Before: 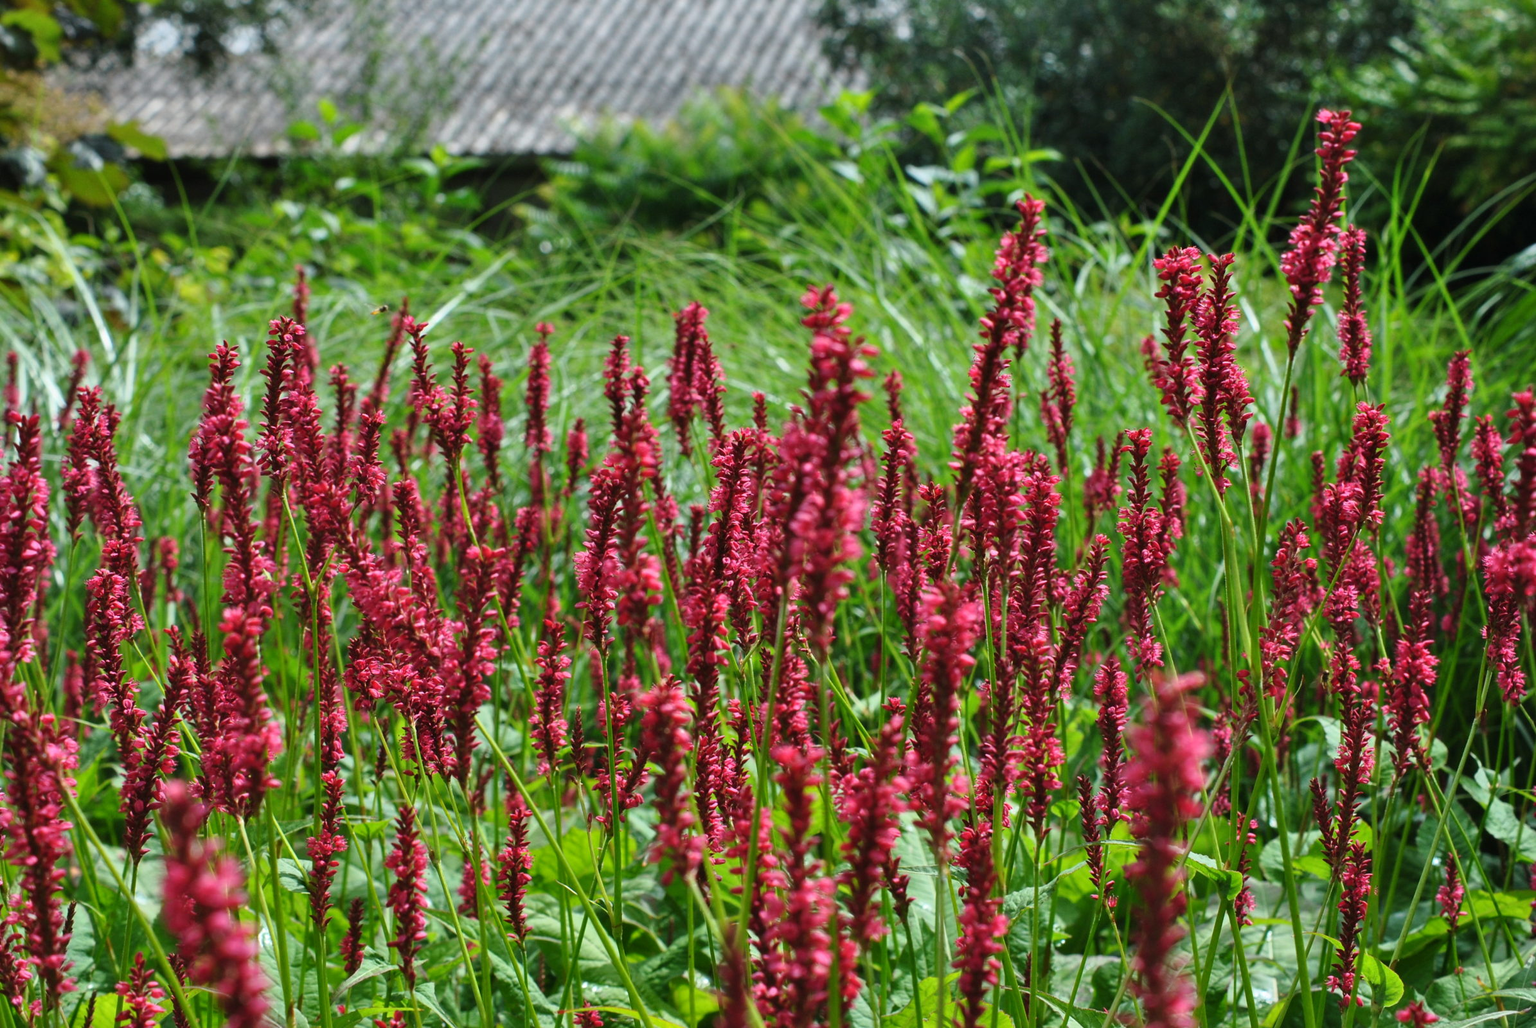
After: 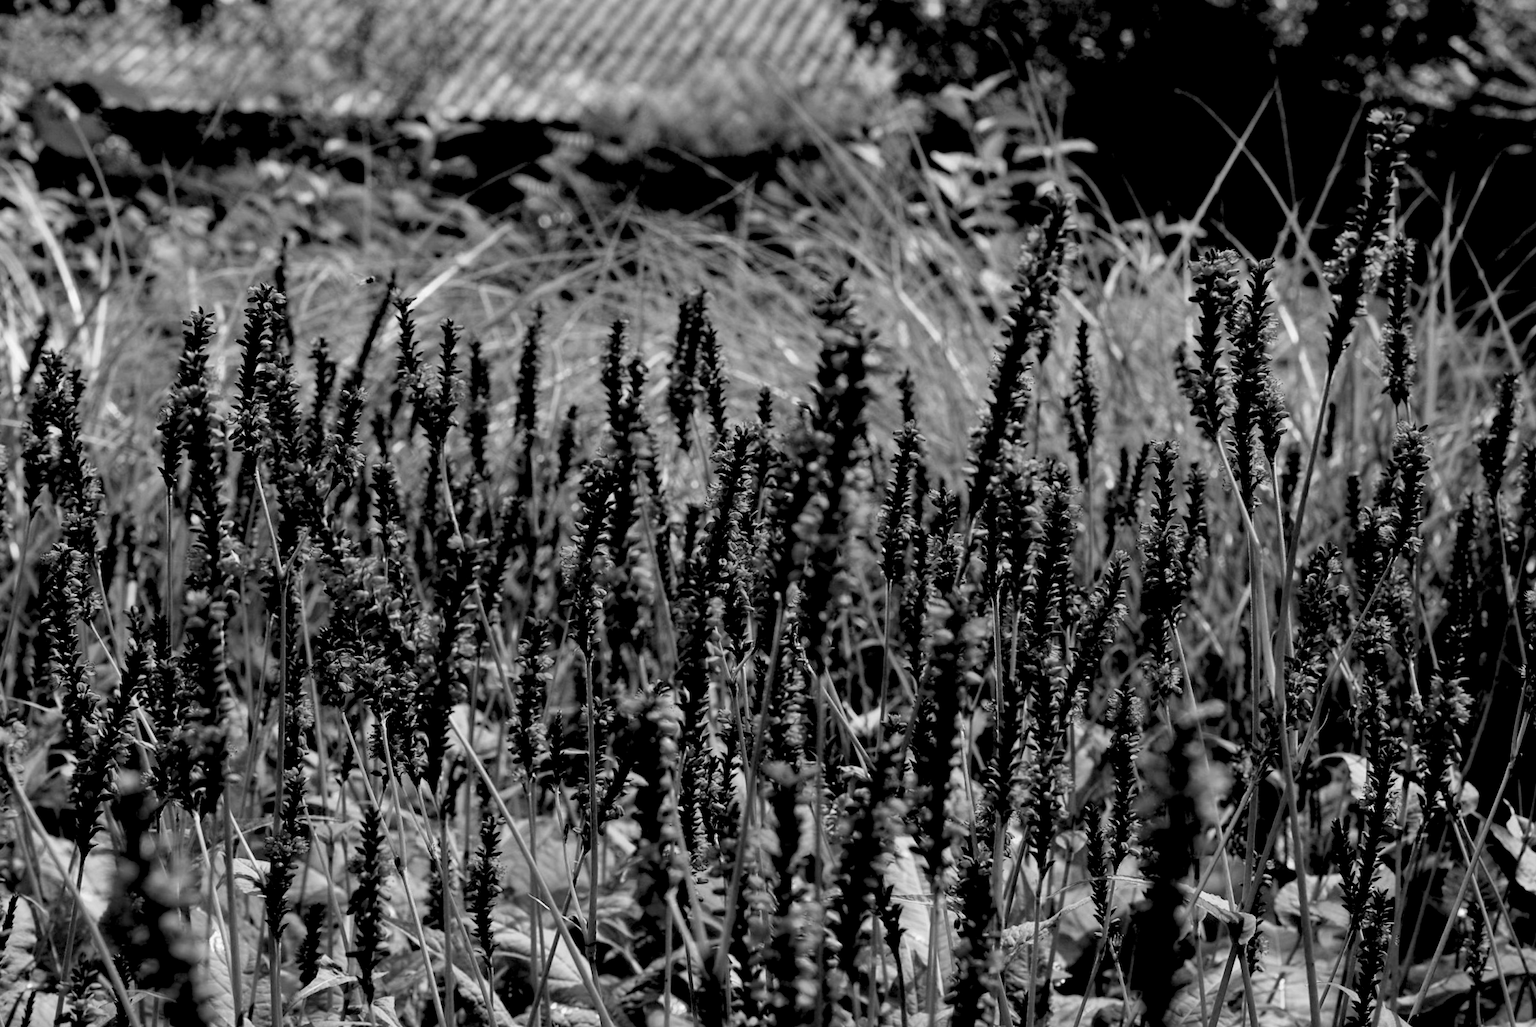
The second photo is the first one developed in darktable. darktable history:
crop and rotate: angle -2.38°
exposure: black level correction 0.056, exposure -0.039 EV, compensate highlight preservation false
contrast brightness saturation: contrast 0.11, saturation -0.17
monochrome: a 16.01, b -2.65, highlights 0.52
